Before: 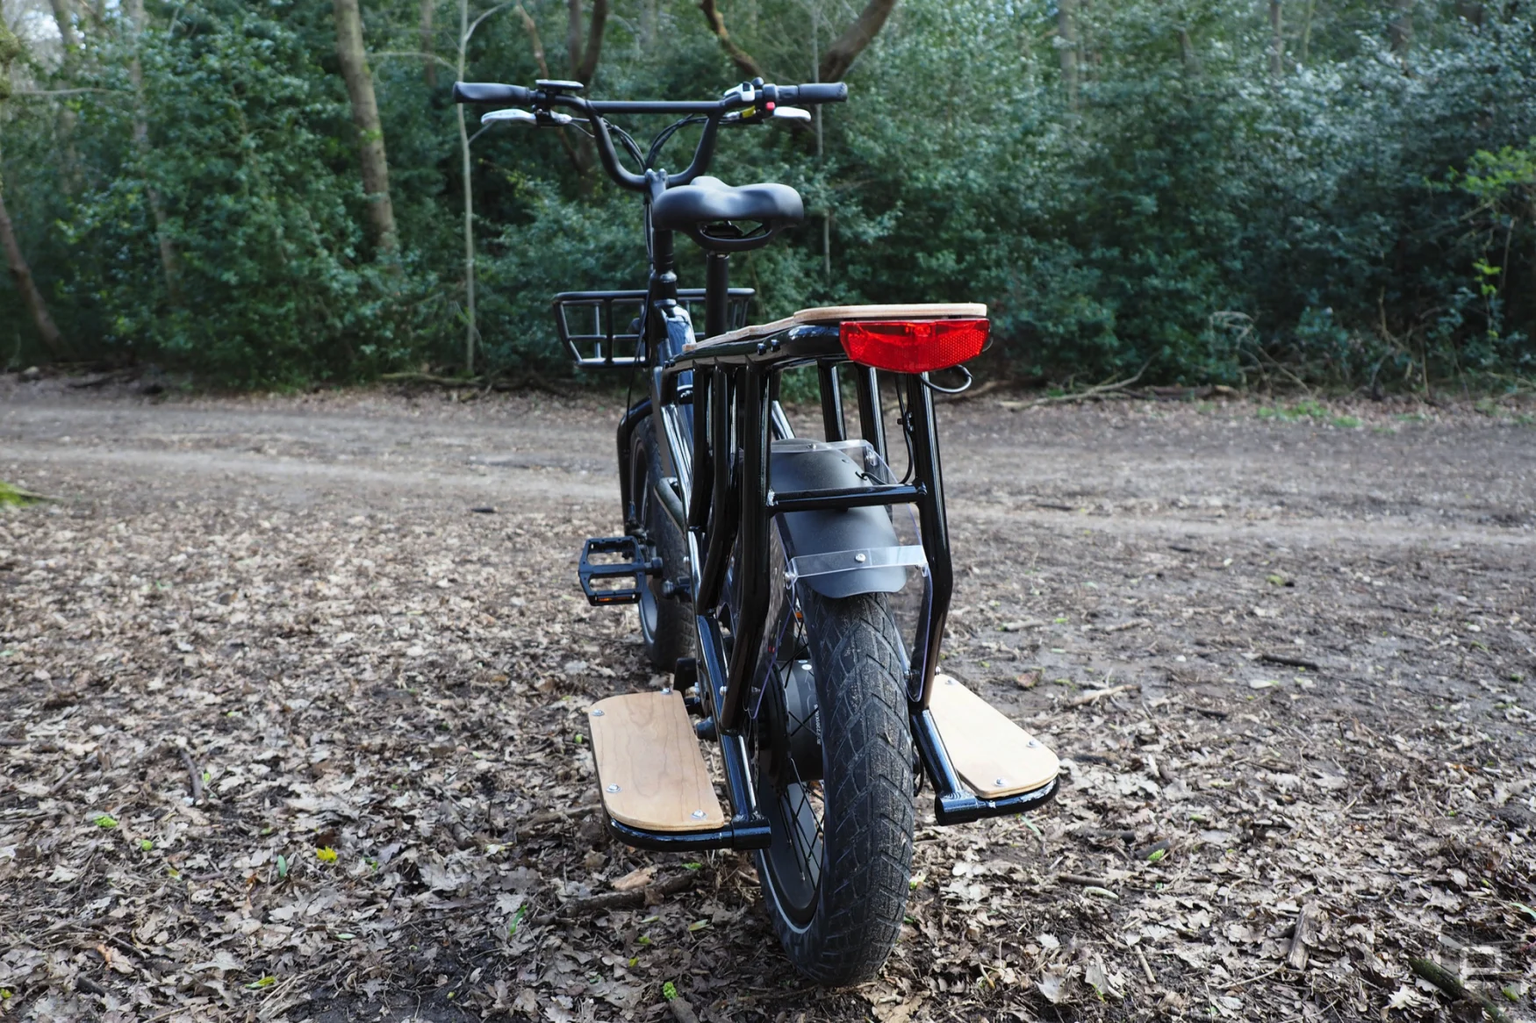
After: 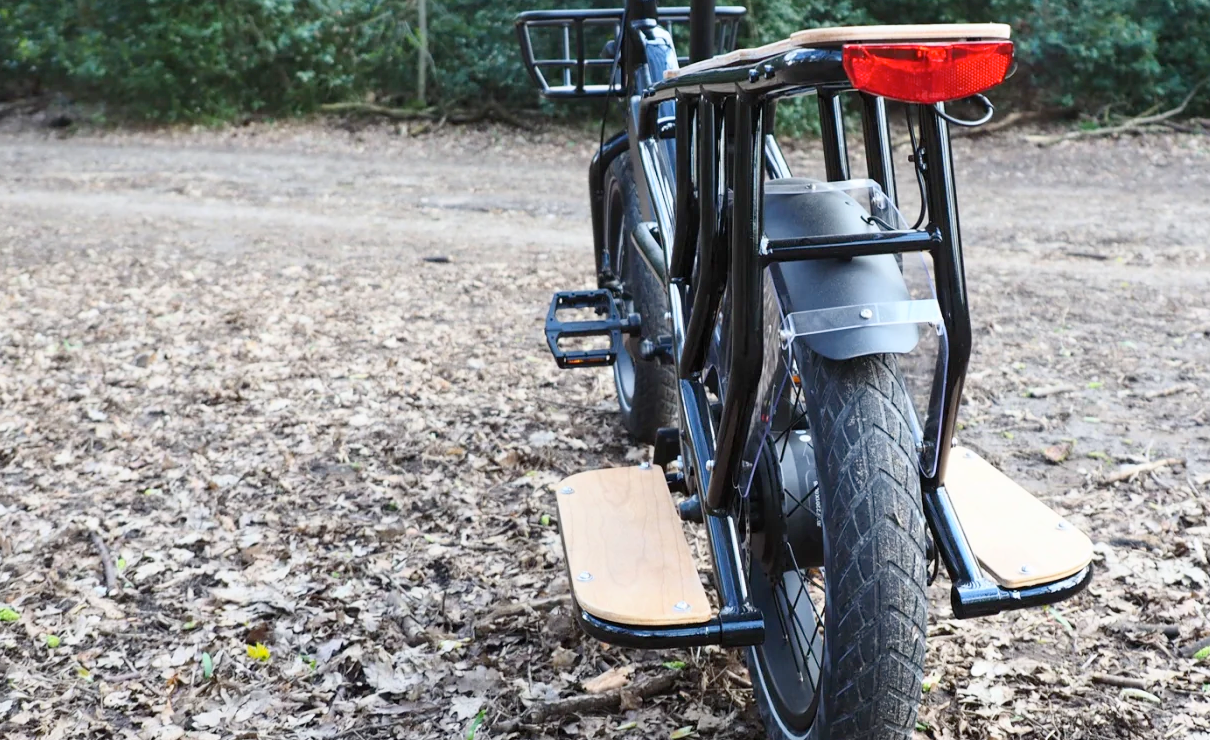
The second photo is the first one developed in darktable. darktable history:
crop: left 6.56%, top 27.673%, right 24.277%, bottom 8.821%
contrast brightness saturation: contrast 0.198, brightness 0.152, saturation 0.141
